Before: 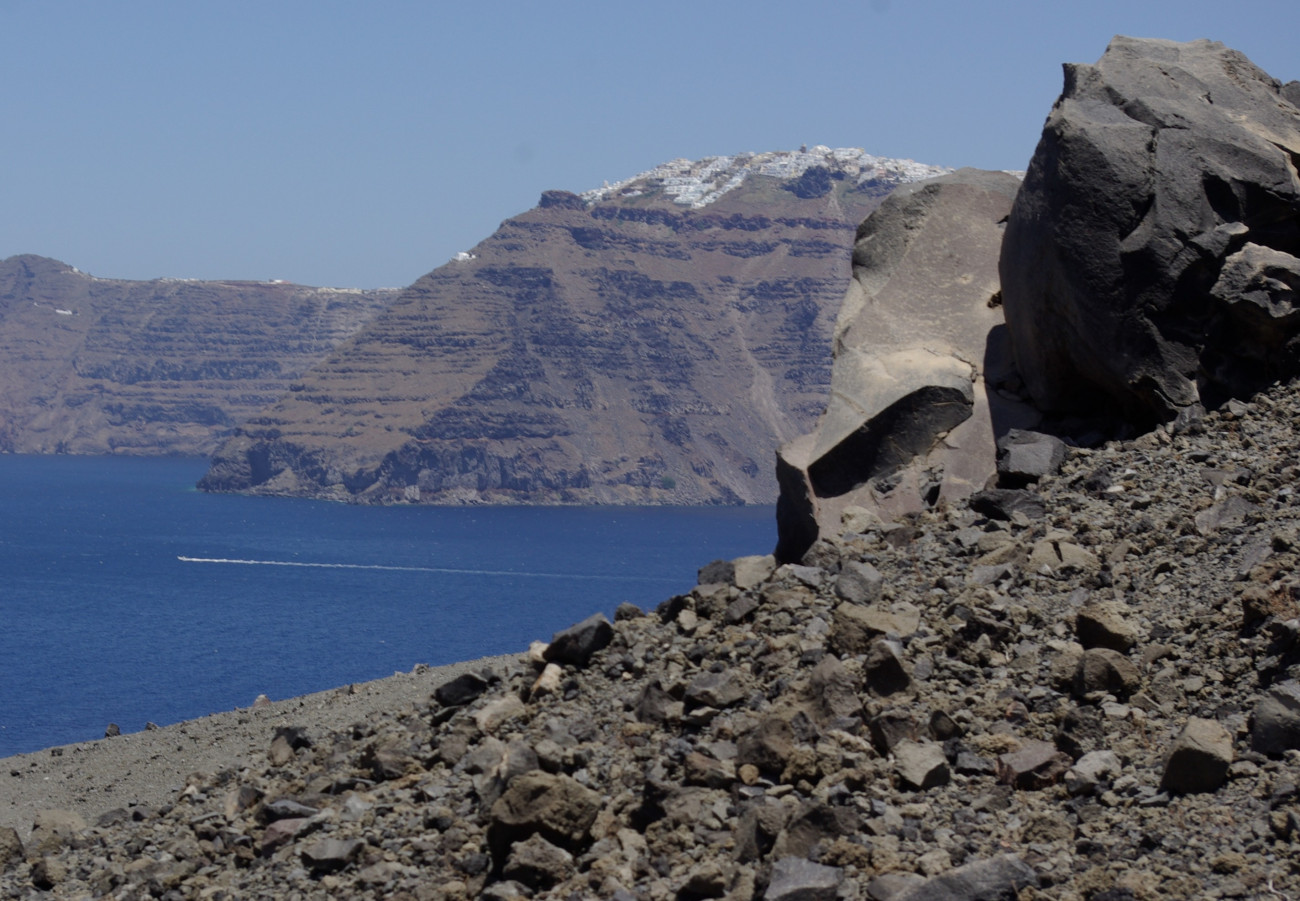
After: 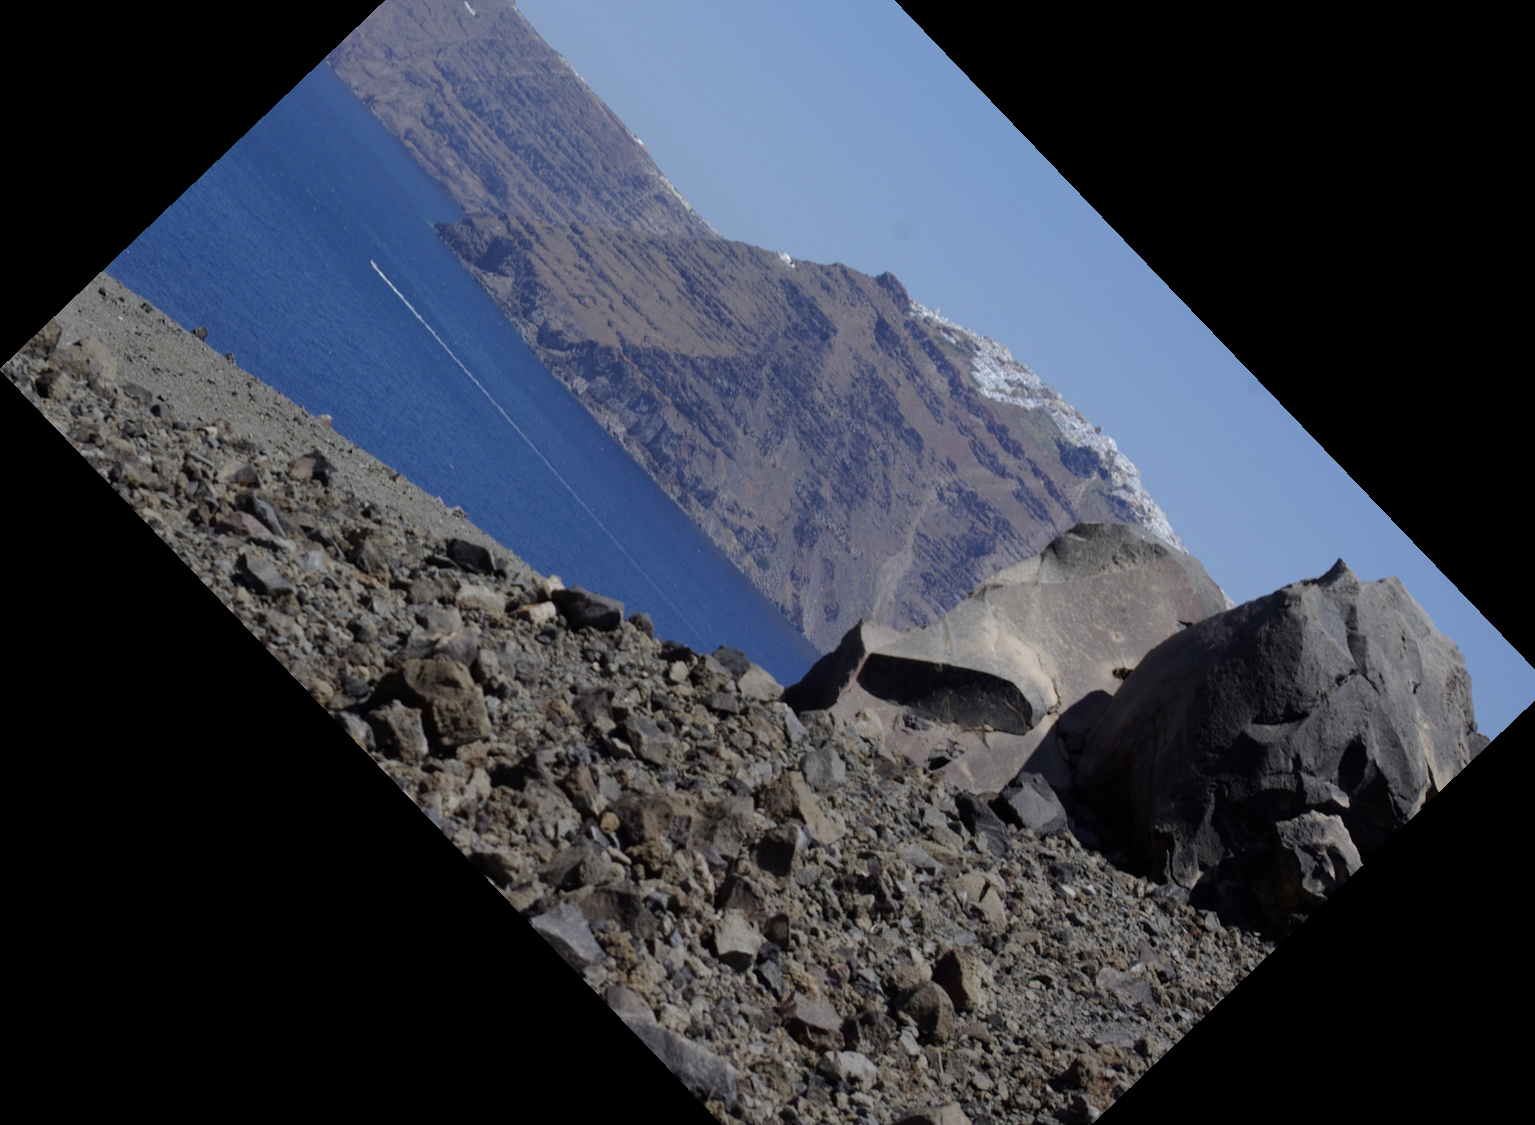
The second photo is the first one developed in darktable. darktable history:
white balance: red 0.976, blue 1.04
crop and rotate: angle -46.26°, top 16.234%, right 0.912%, bottom 11.704%
